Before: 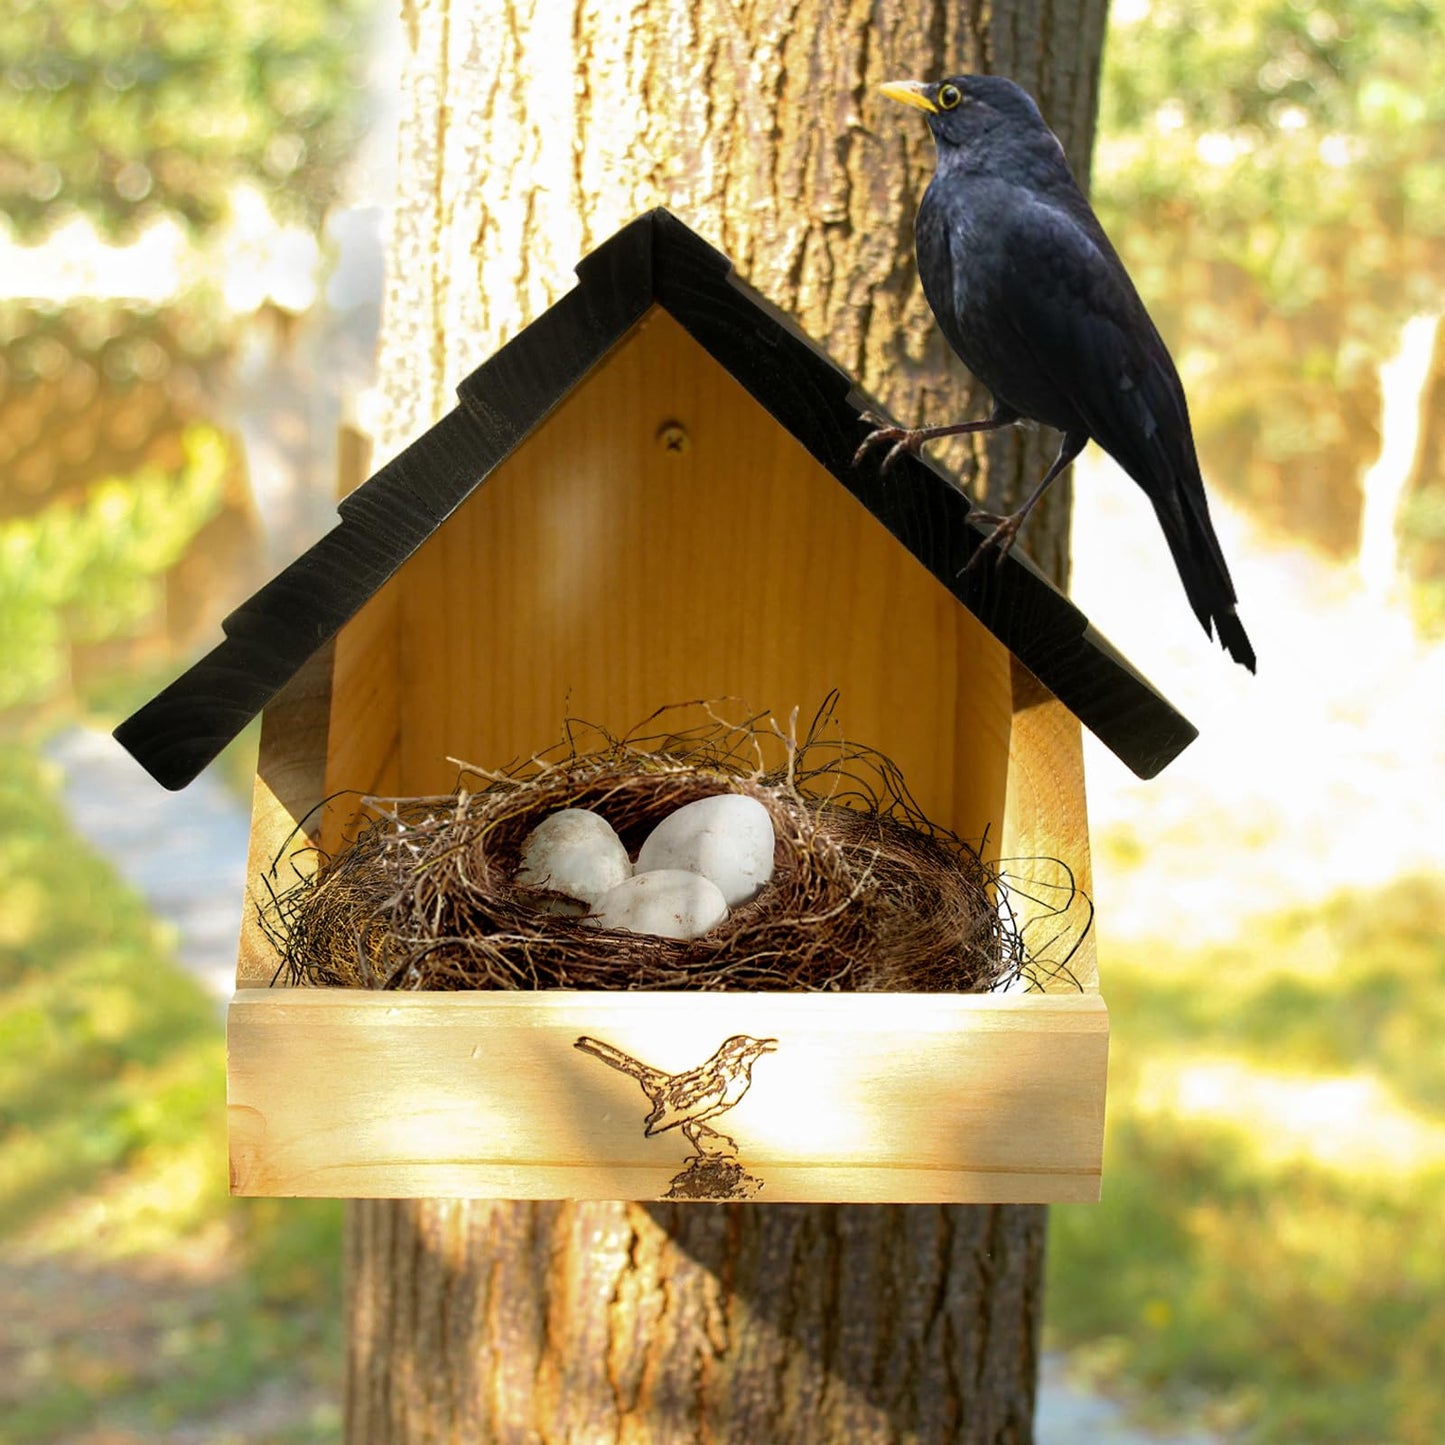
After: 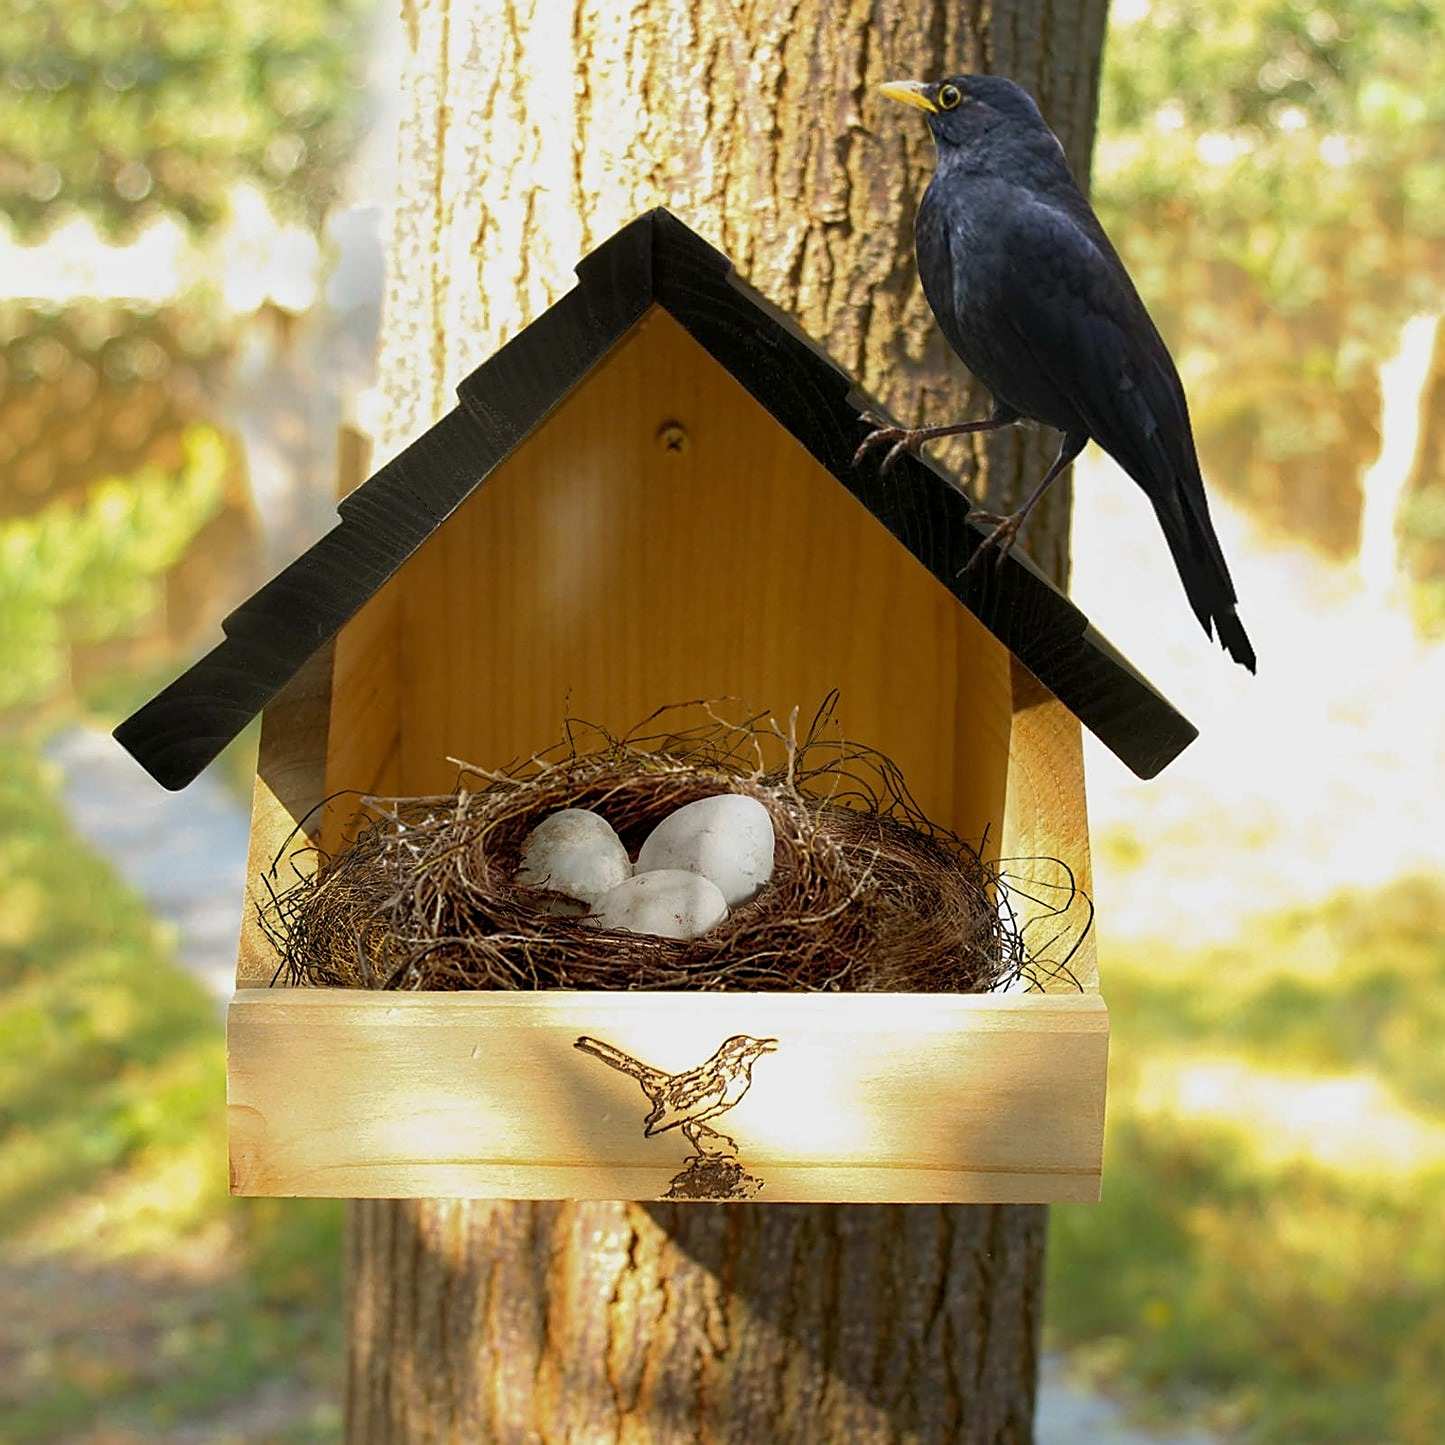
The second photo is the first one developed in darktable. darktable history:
sharpen: on, module defaults
tone equalizer: -8 EV 0.273 EV, -7 EV 0.383 EV, -6 EV 0.431 EV, -5 EV 0.212 EV, -3 EV -0.282 EV, -2 EV -0.4 EV, -1 EV -0.426 EV, +0 EV -0.236 EV
